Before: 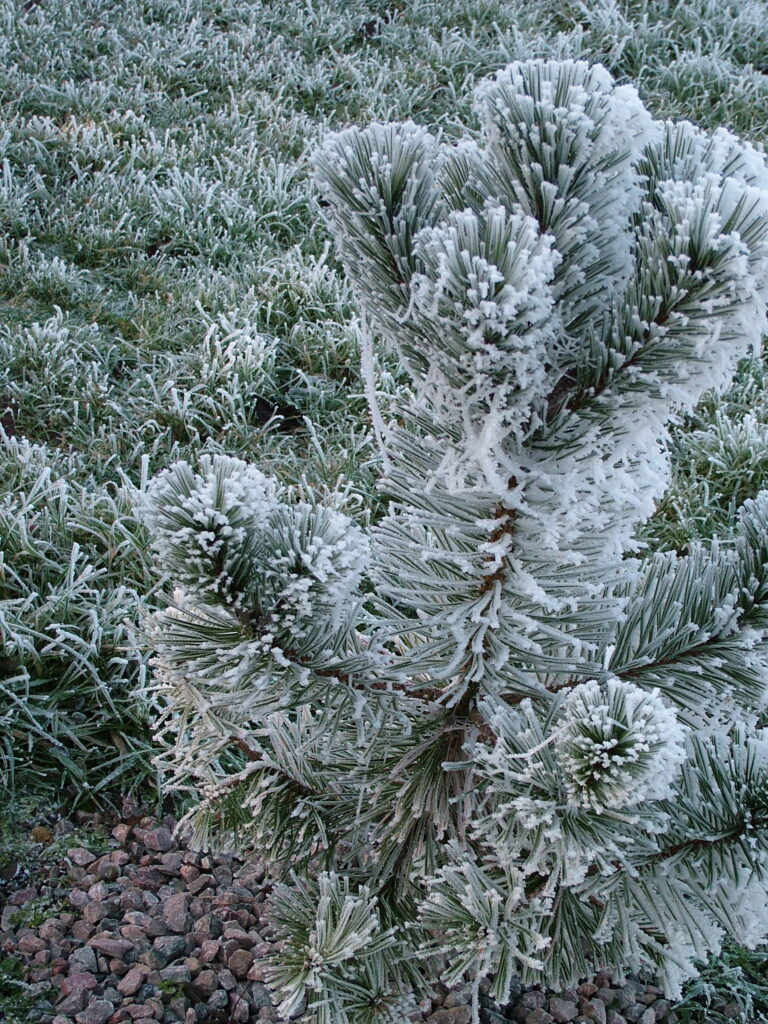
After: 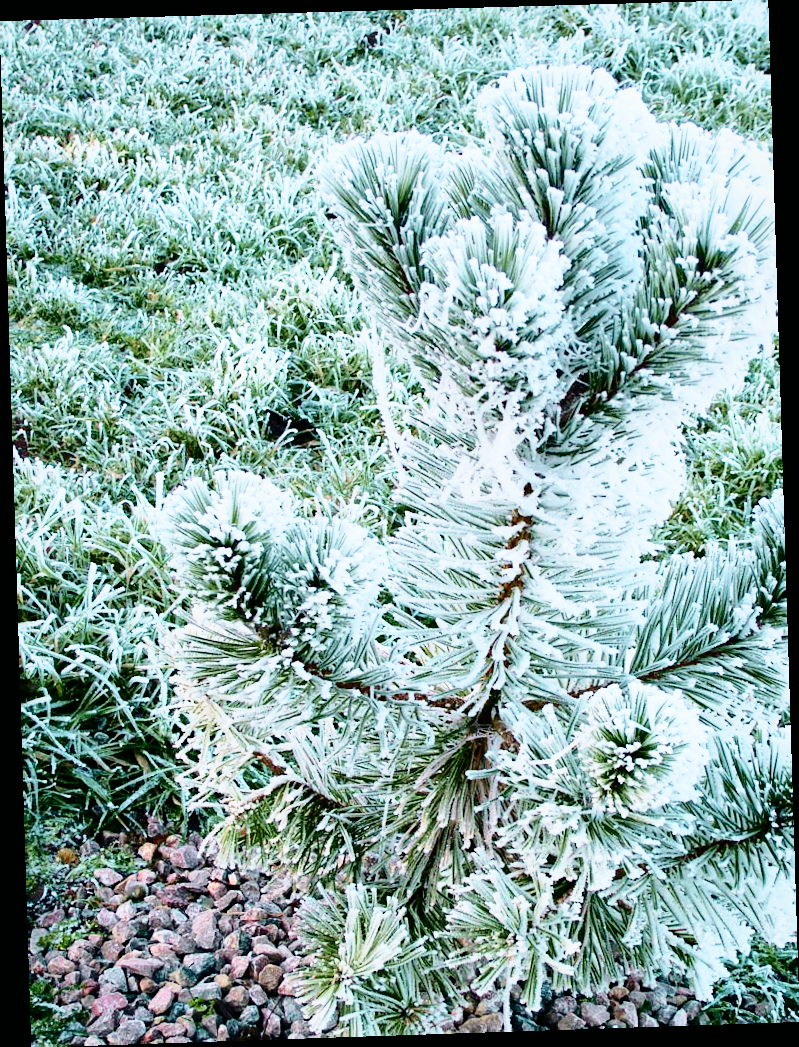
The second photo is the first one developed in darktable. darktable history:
local contrast: mode bilateral grid, contrast 20, coarseness 50, detail 132%, midtone range 0.2
rotate and perspective: rotation -1.77°, lens shift (horizontal) 0.004, automatic cropping off
tone equalizer: on, module defaults
base curve: curves: ch0 [(0, 0) (0.012, 0.01) (0.073, 0.168) (0.31, 0.711) (0.645, 0.957) (1, 1)], preserve colors none
tone curve: curves: ch0 [(0, 0) (0.042, 0.023) (0.157, 0.114) (0.302, 0.308) (0.44, 0.507) (0.607, 0.705) (0.824, 0.882) (1, 0.965)]; ch1 [(0, 0) (0.339, 0.334) (0.445, 0.419) (0.476, 0.454) (0.503, 0.501) (0.517, 0.513) (0.551, 0.567) (0.622, 0.662) (0.706, 0.741) (1, 1)]; ch2 [(0, 0) (0.327, 0.318) (0.417, 0.426) (0.46, 0.453) (0.502, 0.5) (0.514, 0.524) (0.547, 0.572) (0.615, 0.656) (0.717, 0.778) (1, 1)], color space Lab, independent channels, preserve colors none
